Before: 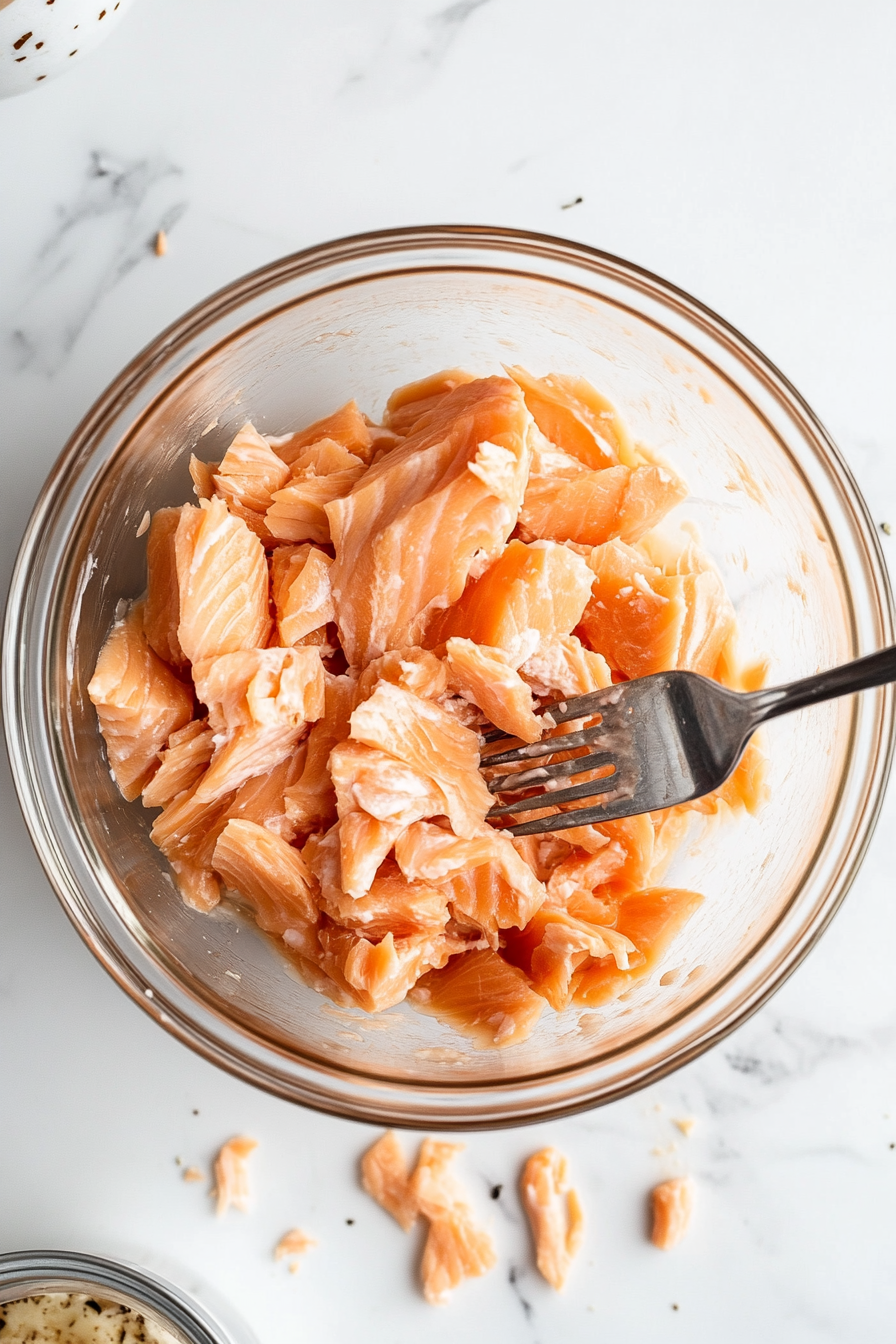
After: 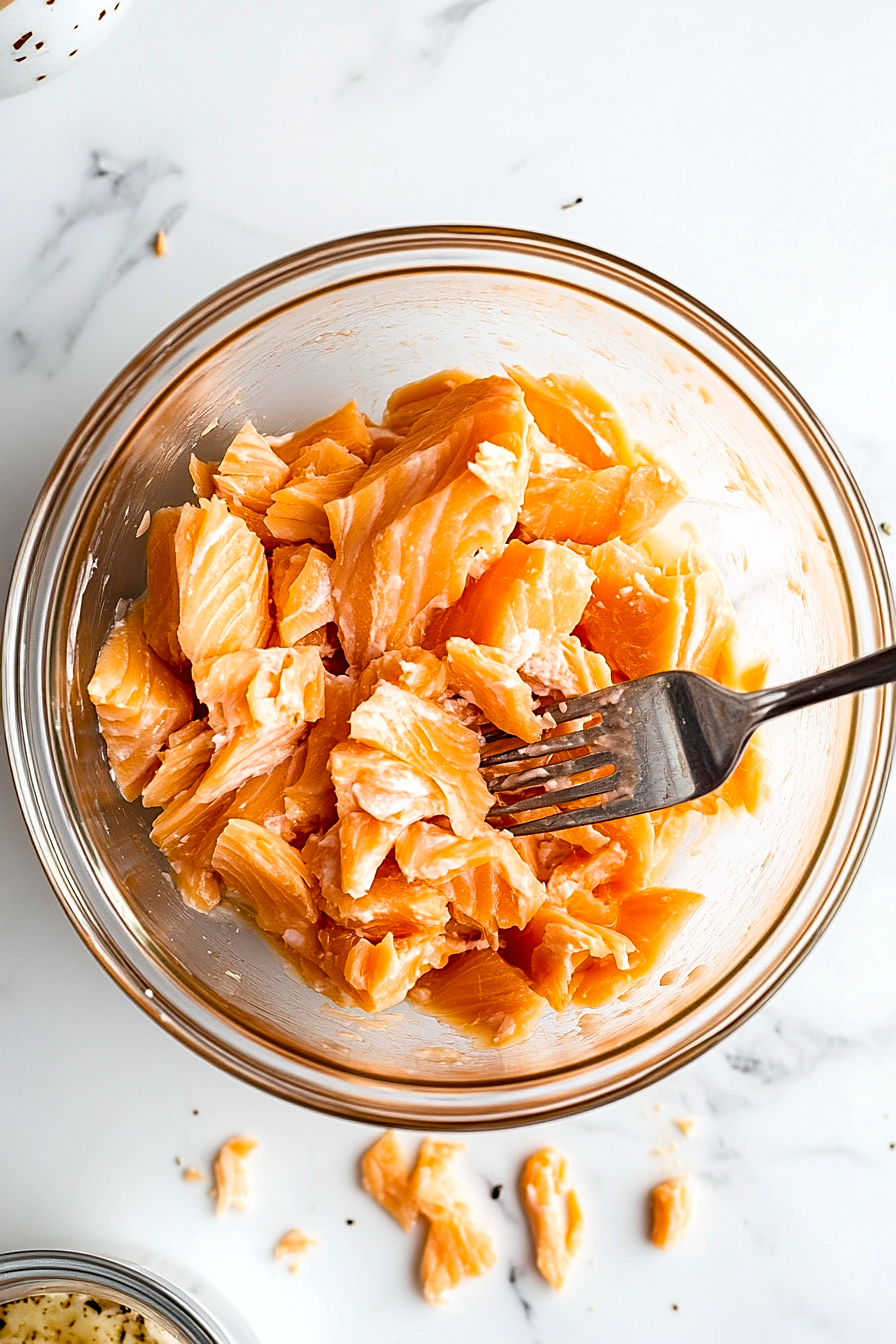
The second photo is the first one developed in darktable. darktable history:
color balance rgb: perceptual saturation grading › global saturation 19.9%, global vibrance 20%
exposure: exposure 0.085 EV, compensate highlight preservation false
haze removal: compatibility mode true, adaptive false
sharpen: on, module defaults
